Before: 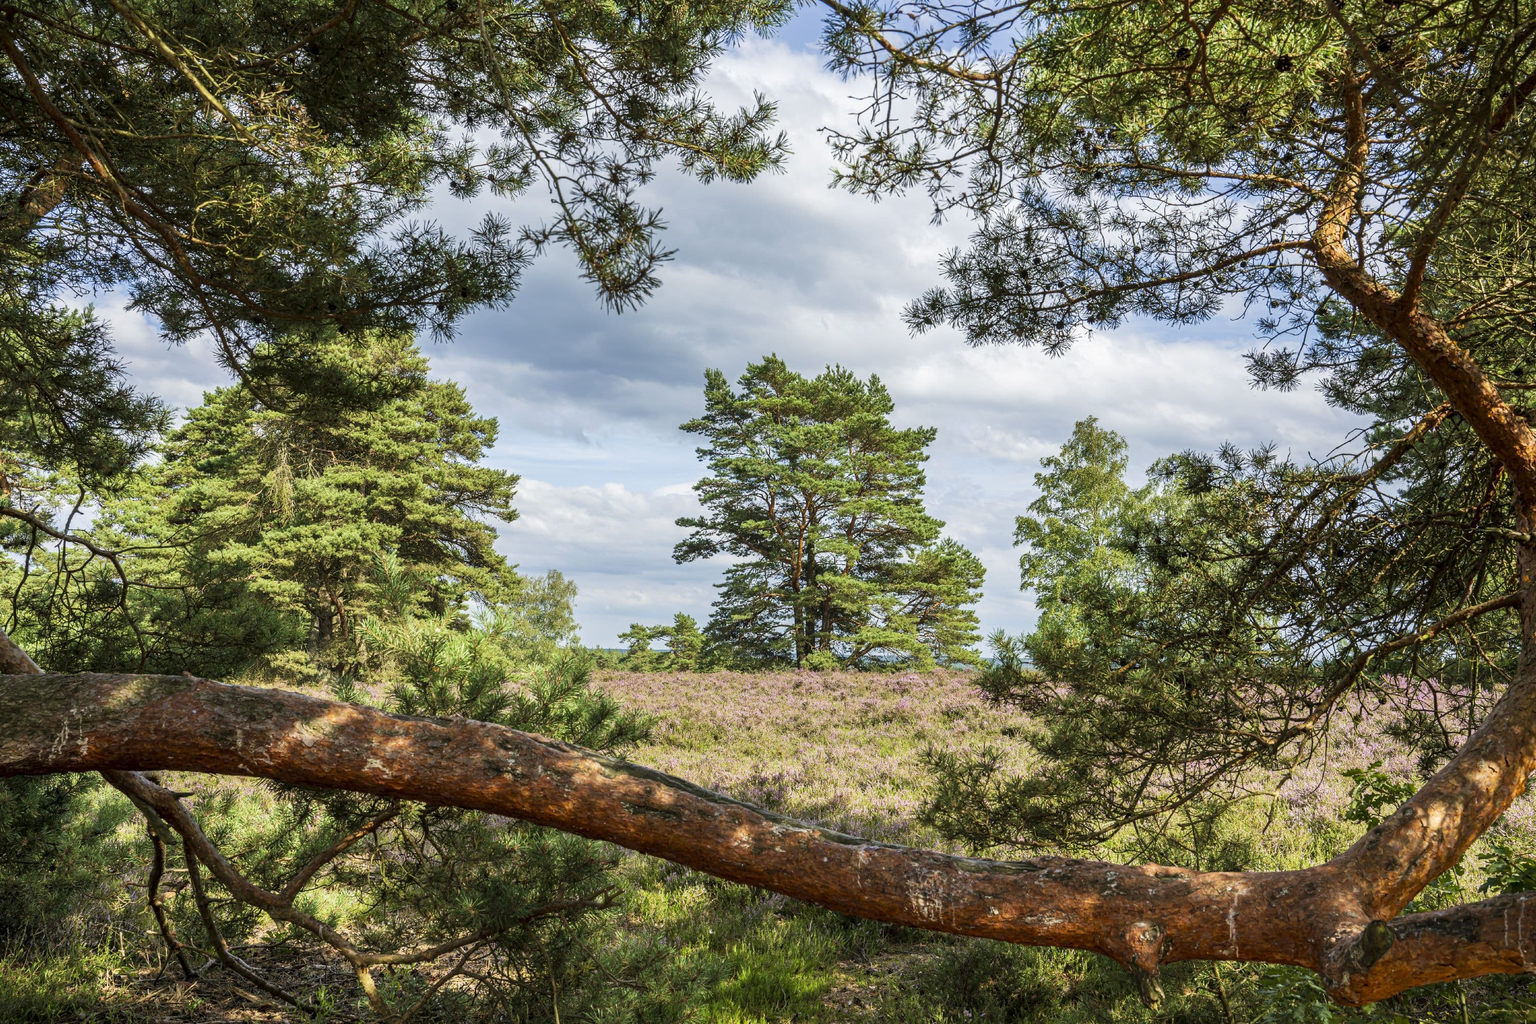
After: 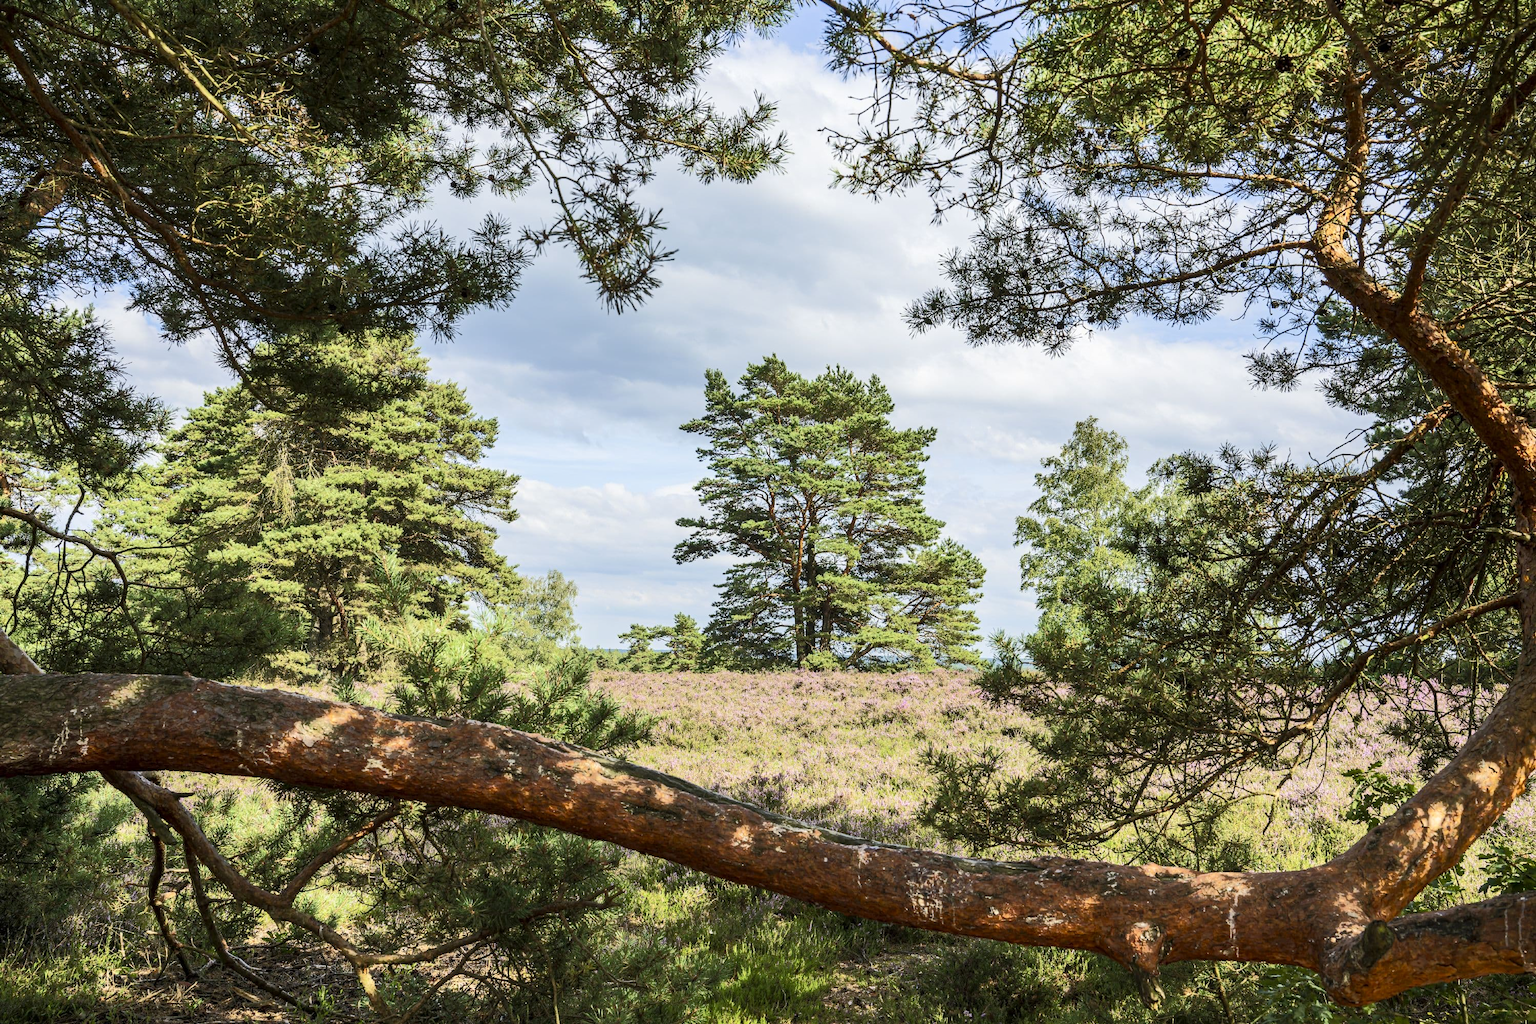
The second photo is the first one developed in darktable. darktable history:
tone curve: curves: ch0 [(0, 0) (0.003, 0.003) (0.011, 0.01) (0.025, 0.023) (0.044, 0.042) (0.069, 0.065) (0.1, 0.094) (0.136, 0.128) (0.177, 0.167) (0.224, 0.211) (0.277, 0.261) (0.335, 0.316) (0.399, 0.376) (0.468, 0.441) (0.543, 0.685) (0.623, 0.741) (0.709, 0.8) (0.801, 0.863) (0.898, 0.929) (1, 1)], color space Lab, independent channels, preserve colors none
